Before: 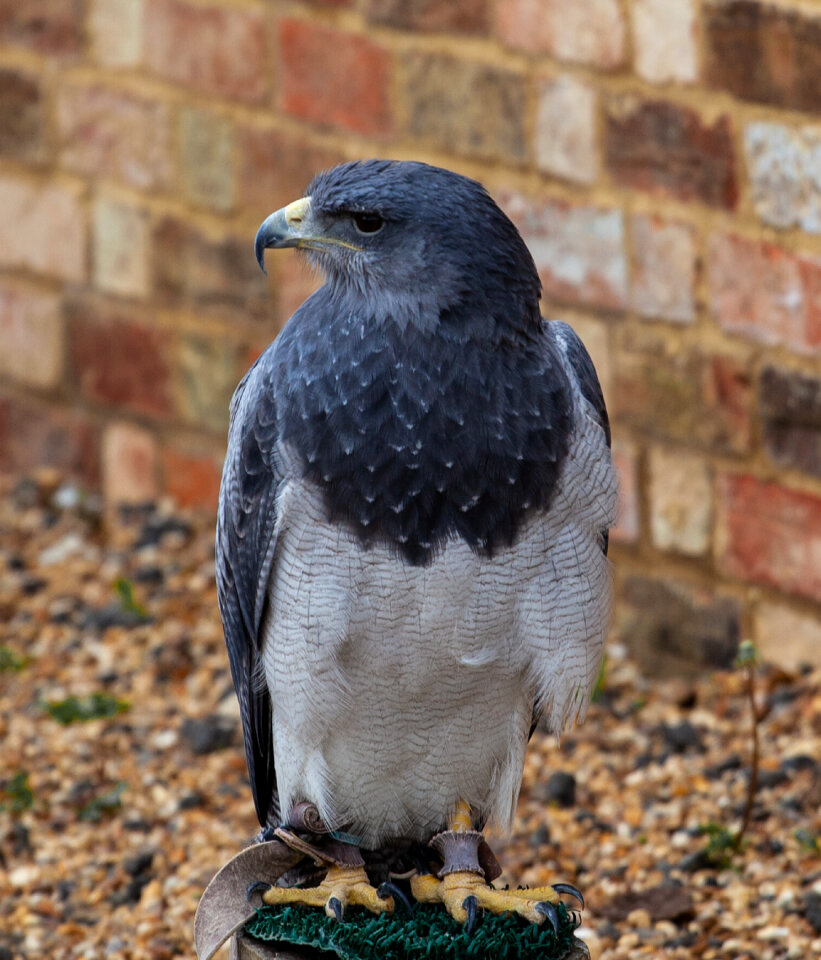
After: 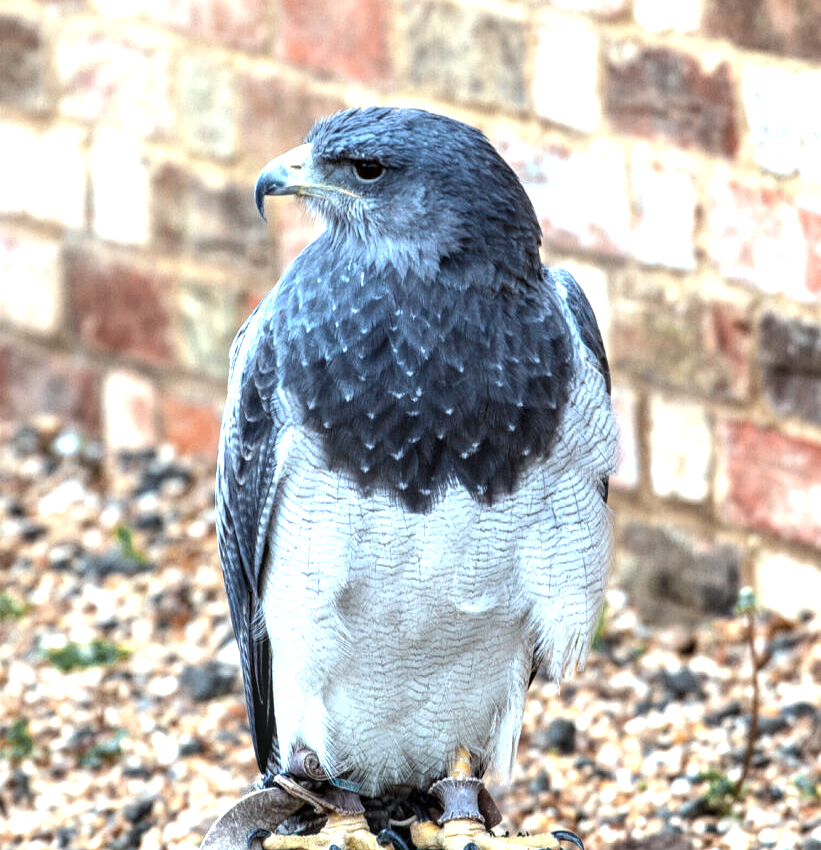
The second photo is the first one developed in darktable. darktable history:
crop and rotate: top 5.576%, bottom 5.872%
exposure: black level correction 0.001, exposure 1.722 EV, compensate highlight preservation false
local contrast: on, module defaults
color correction: highlights a* -12.29, highlights b* -18.07, saturation 0.697
